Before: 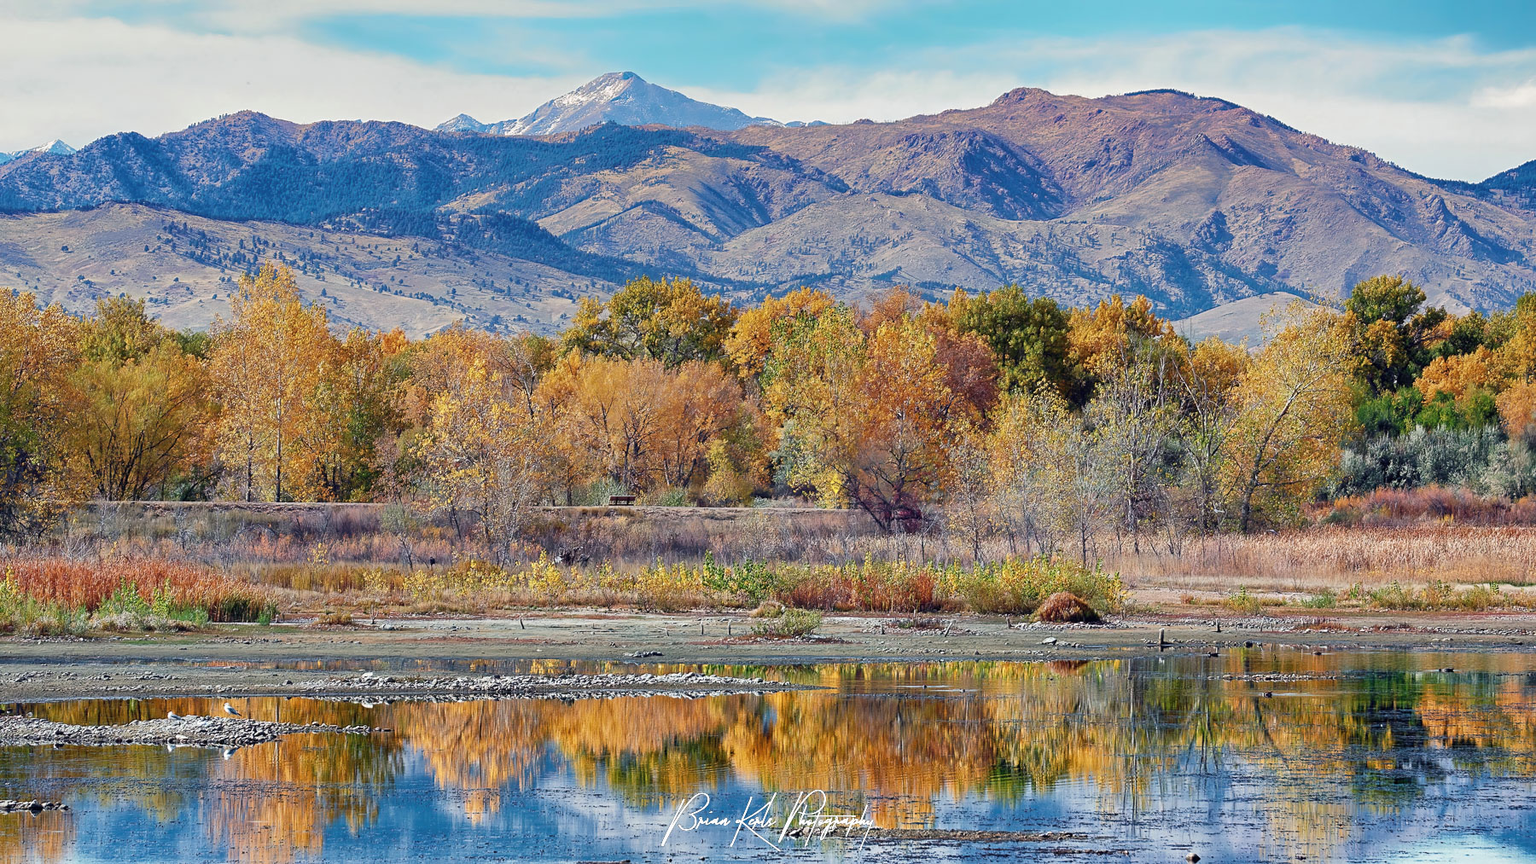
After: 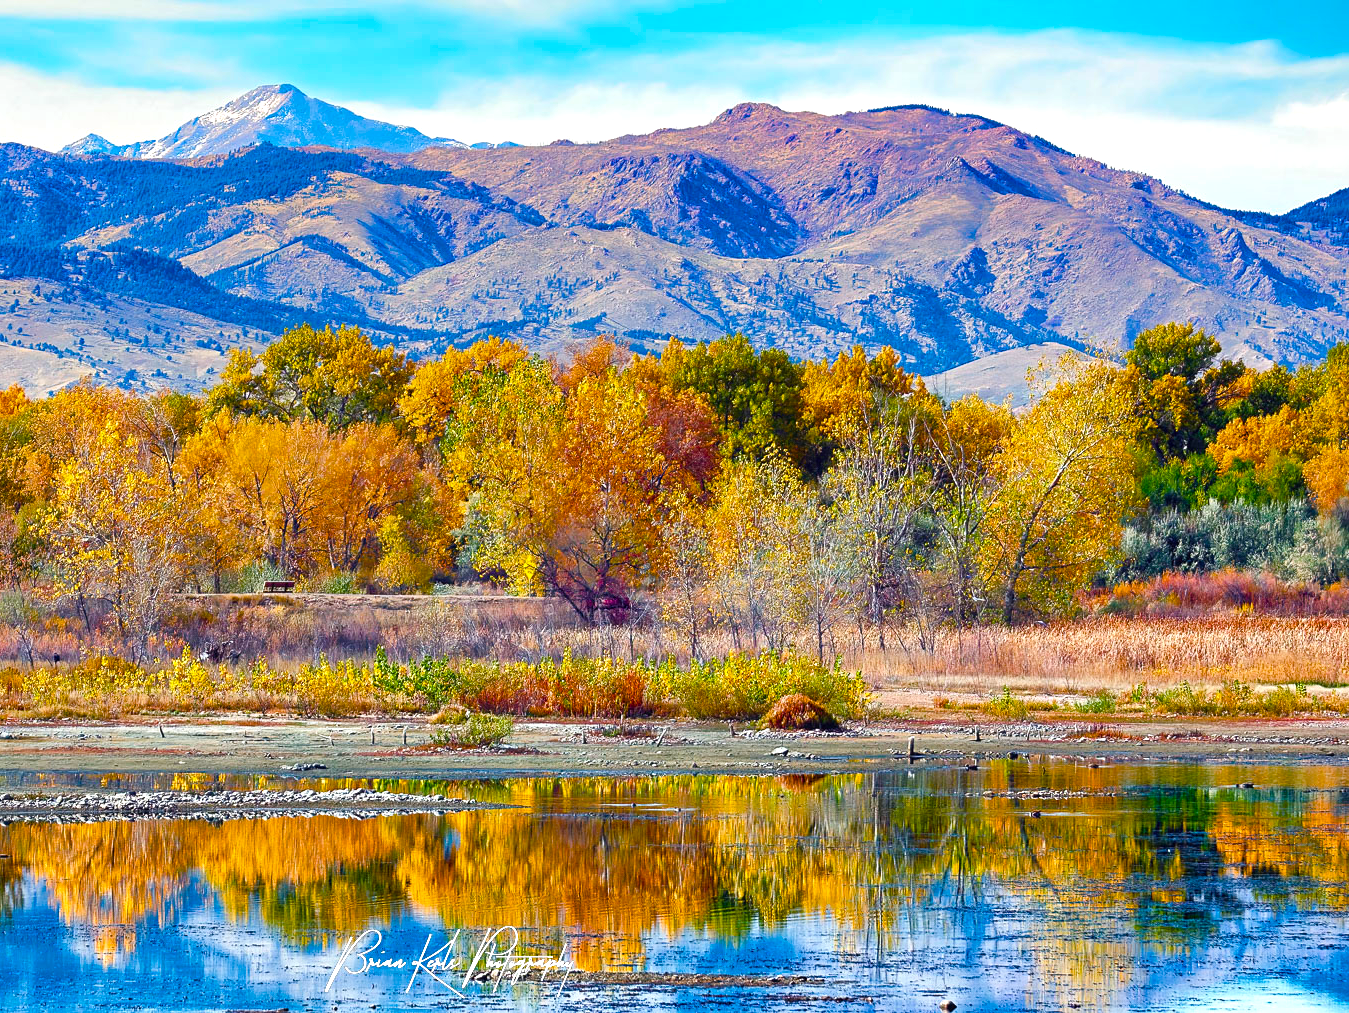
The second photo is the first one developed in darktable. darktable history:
crop and rotate: left 25.016%
exposure: black level correction -0.001, exposure 0.079 EV, compensate highlight preservation false
tone equalizer: on, module defaults
color balance rgb: shadows lift › hue 84.56°, linear chroma grading › global chroma 25.021%, perceptual saturation grading › global saturation 38.995%, perceptual saturation grading › highlights -25.818%, perceptual saturation grading › mid-tones 35.324%, perceptual saturation grading › shadows 35.472%, perceptual brilliance grading › highlights 11.277%
